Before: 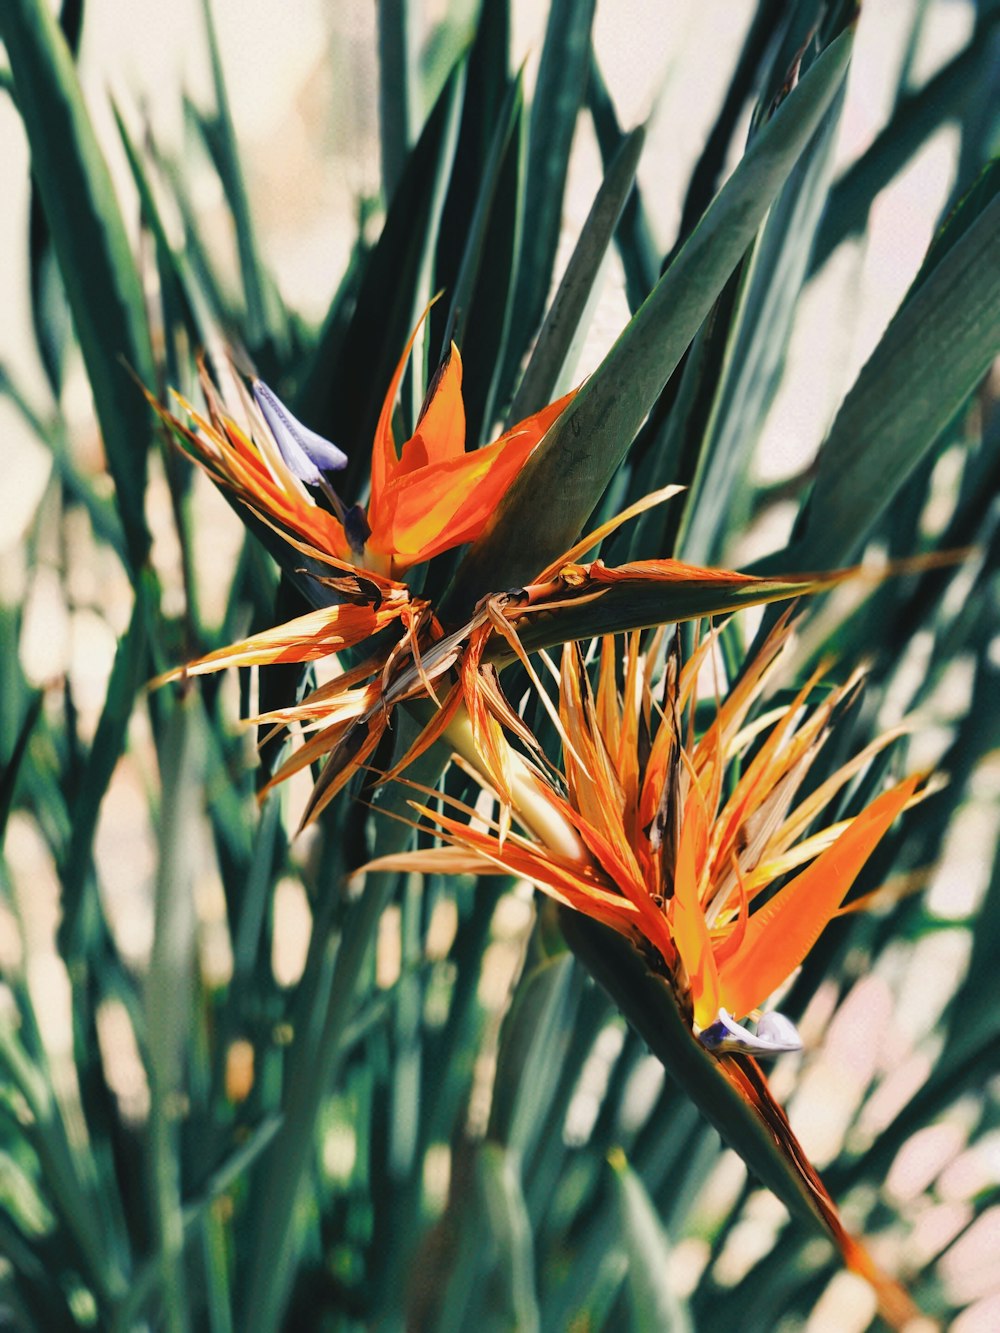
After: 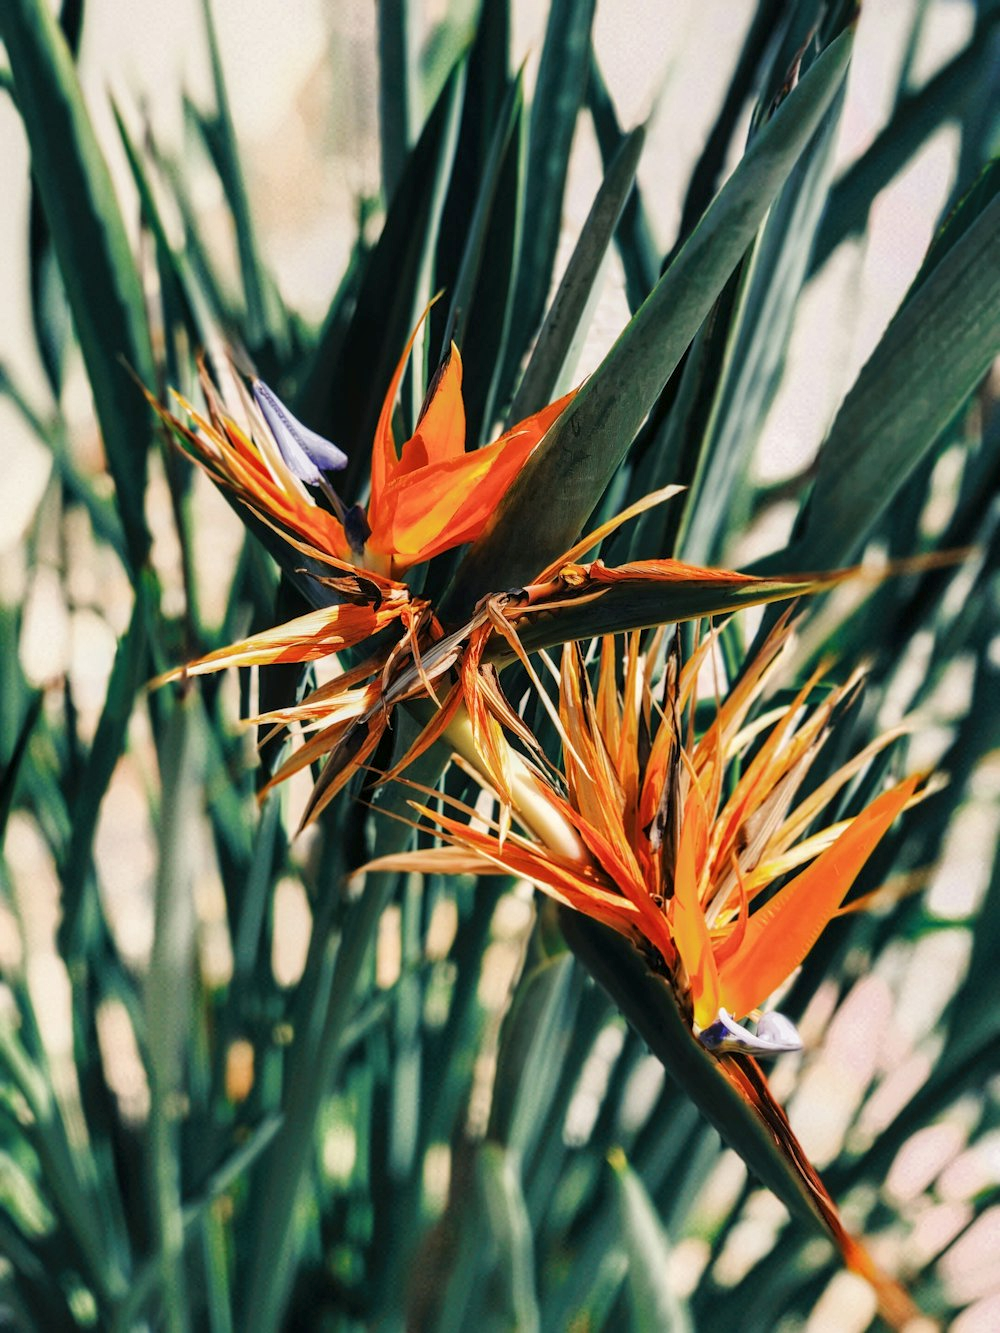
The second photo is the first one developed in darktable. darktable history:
local contrast: shadows 96%, midtone range 0.493
